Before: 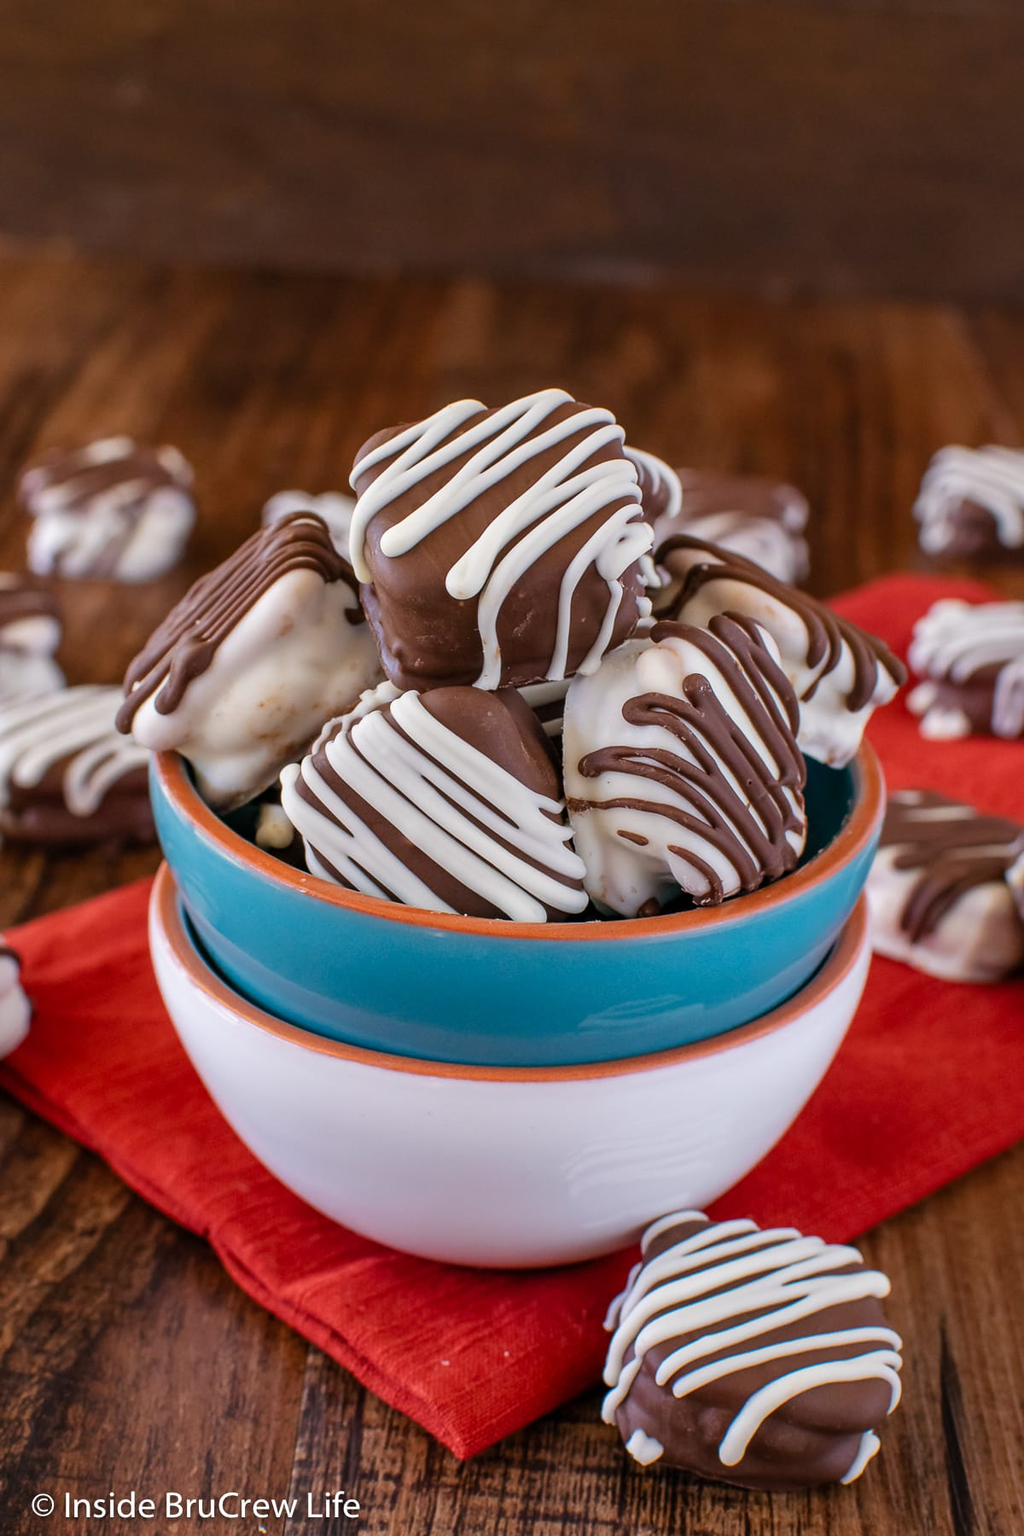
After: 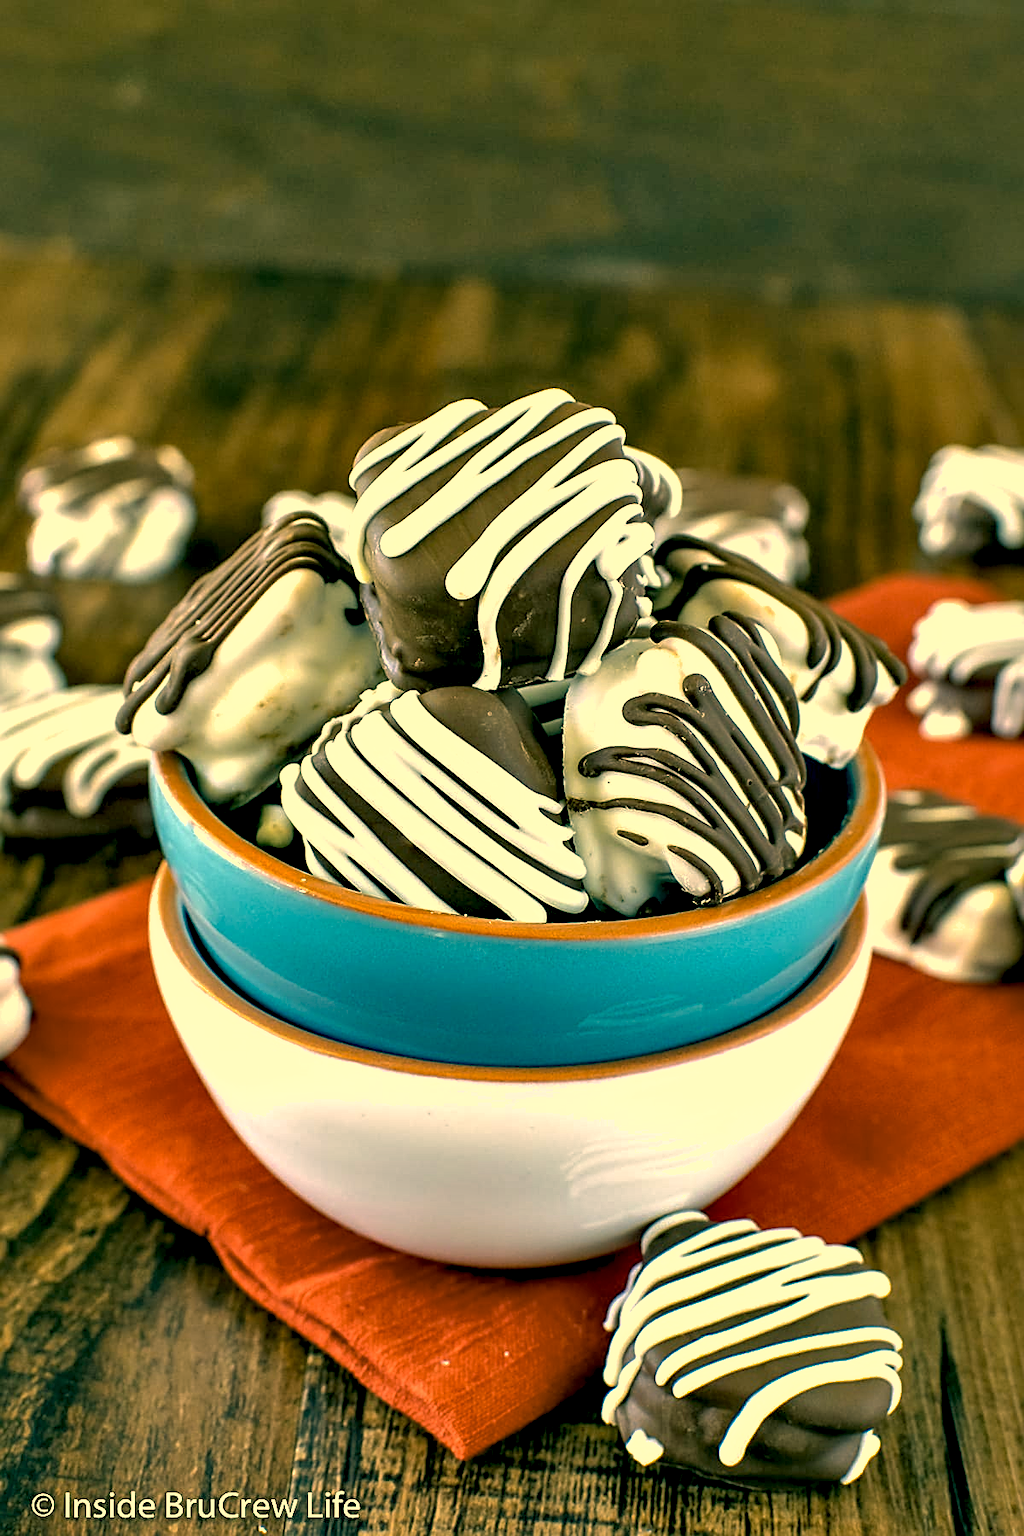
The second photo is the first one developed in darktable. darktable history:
shadows and highlights: highlights color adjustment 73.15%
exposure: black level correction 0, exposure 0.5 EV, compensate exposure bias true, compensate highlight preservation false
contrast equalizer: y [[0.609, 0.611, 0.615, 0.613, 0.607, 0.603], [0.504, 0.498, 0.496, 0.499, 0.506, 0.516], [0 ×6], [0 ×6], [0 ×6]]
sharpen: on, module defaults
color correction: highlights a* 2.04, highlights b* 34.6, shadows a* -35.92, shadows b* -6.12
